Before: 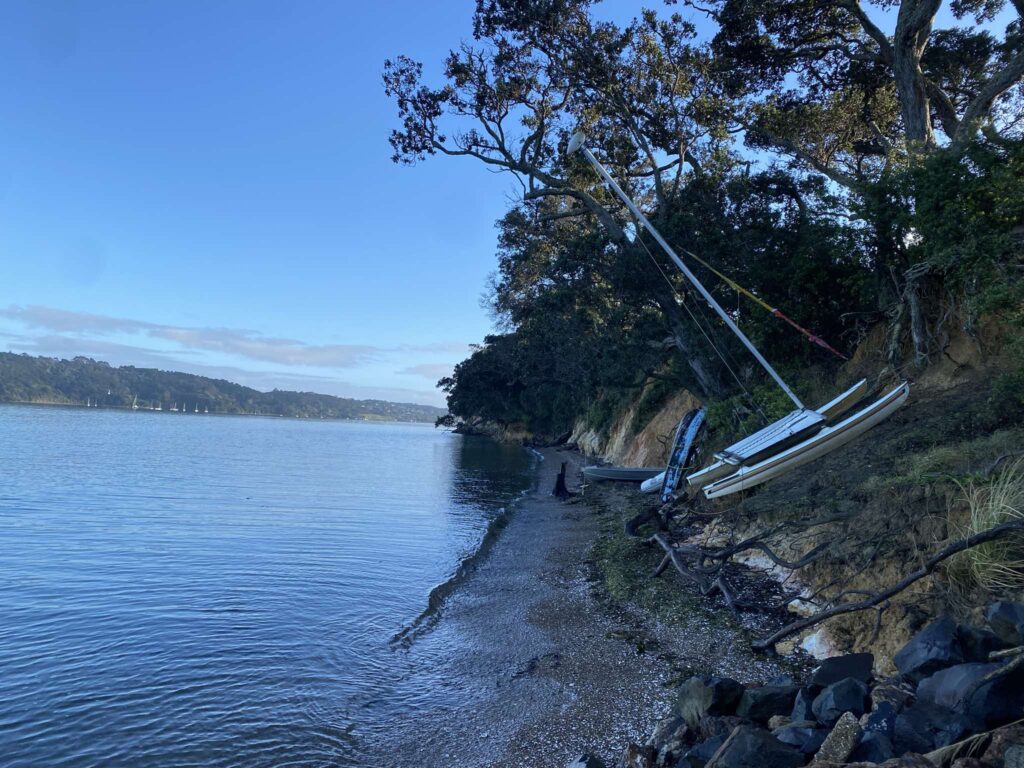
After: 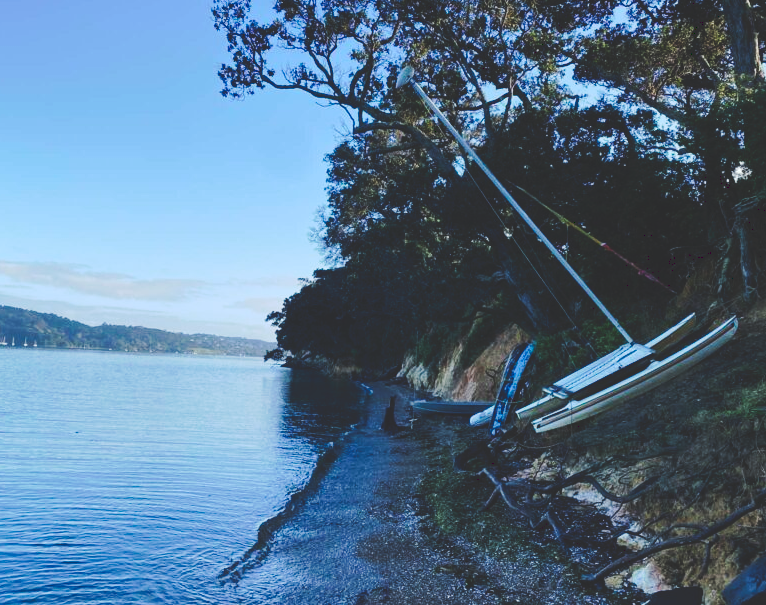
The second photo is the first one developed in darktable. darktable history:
tone curve: curves: ch0 [(0, 0) (0.003, 0.174) (0.011, 0.178) (0.025, 0.182) (0.044, 0.185) (0.069, 0.191) (0.1, 0.194) (0.136, 0.199) (0.177, 0.219) (0.224, 0.246) (0.277, 0.284) (0.335, 0.35) (0.399, 0.43) (0.468, 0.539) (0.543, 0.637) (0.623, 0.711) (0.709, 0.799) (0.801, 0.865) (0.898, 0.914) (1, 1)], preserve colors none
crop: left 16.768%, top 8.653%, right 8.362%, bottom 12.485%
